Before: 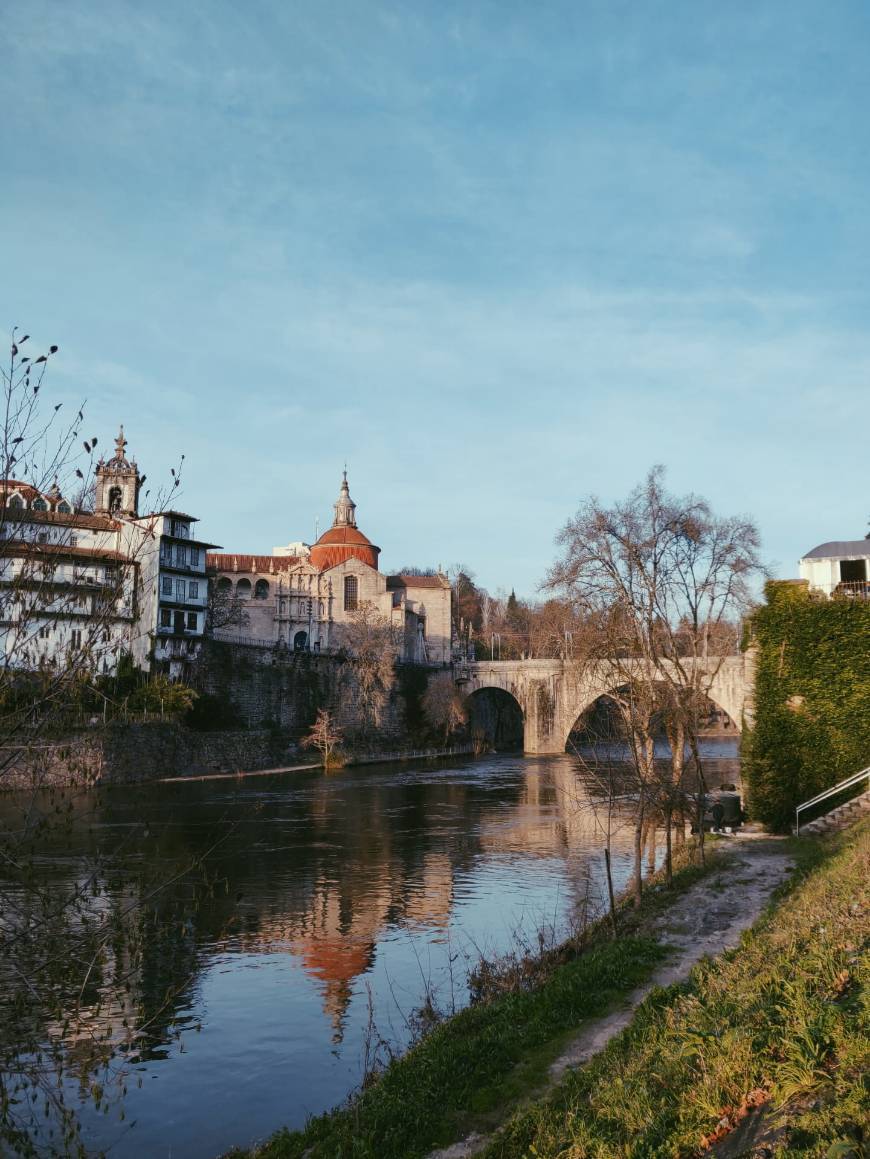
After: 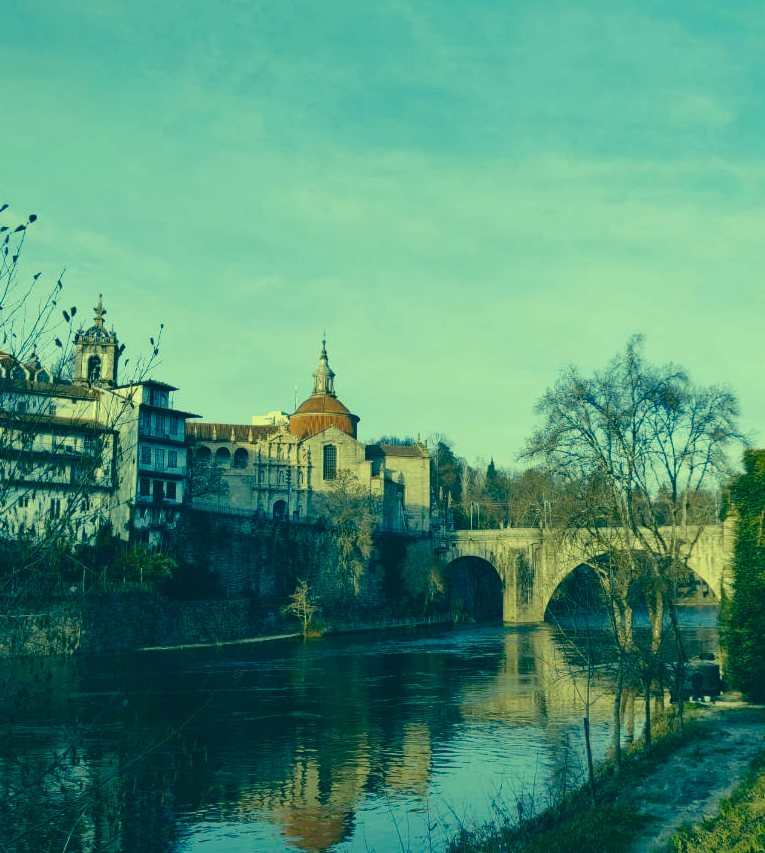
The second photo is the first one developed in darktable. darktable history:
color correction: highlights a* -15.58, highlights b* 40, shadows a* -40, shadows b* -26.18
tone equalizer: on, module defaults
crop and rotate: left 2.425%, top 11.305%, right 9.6%, bottom 15.08%
